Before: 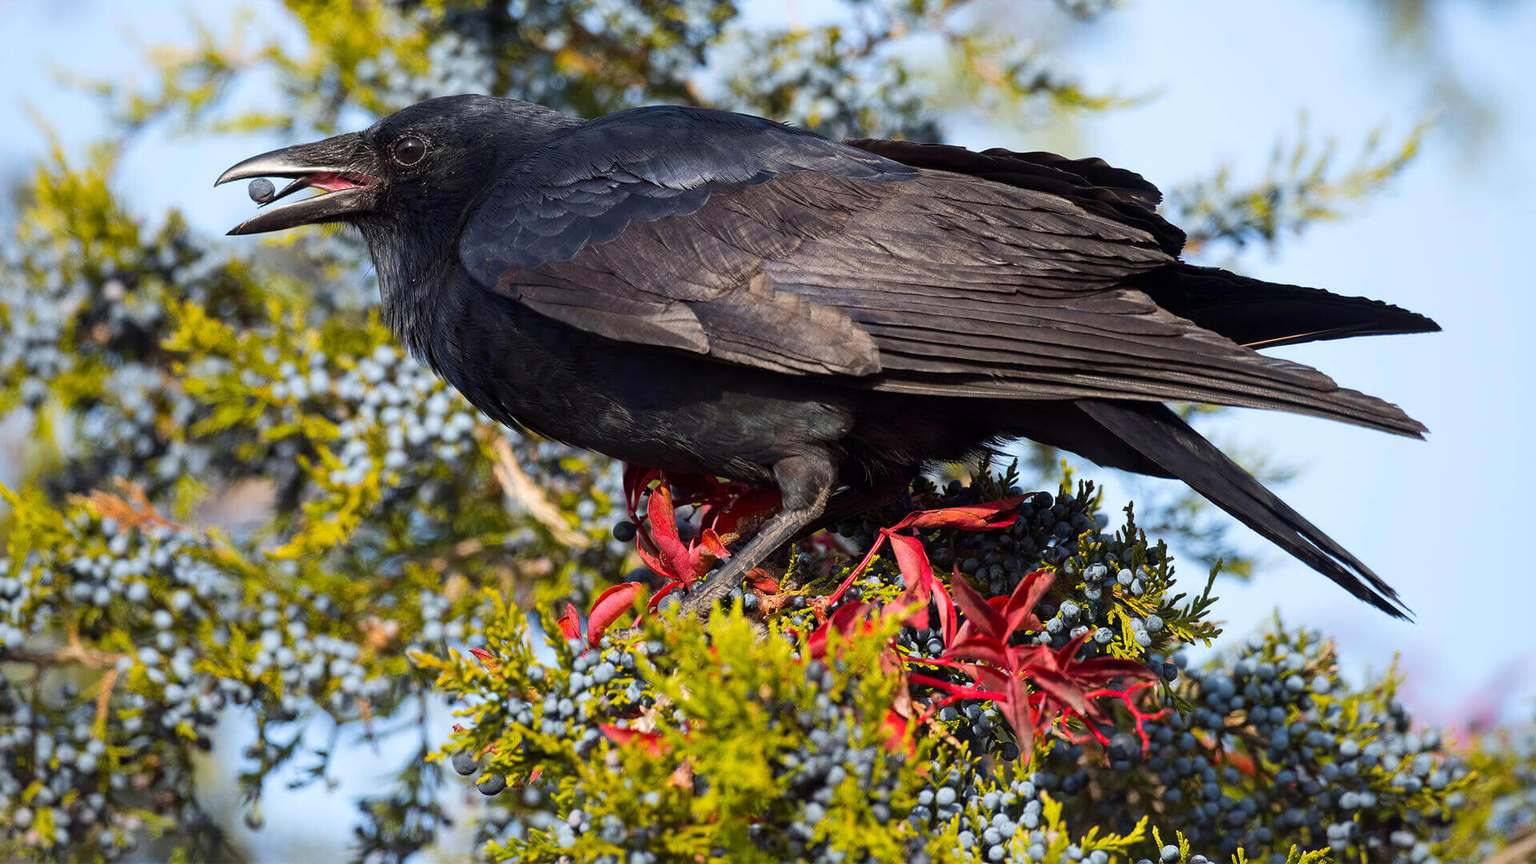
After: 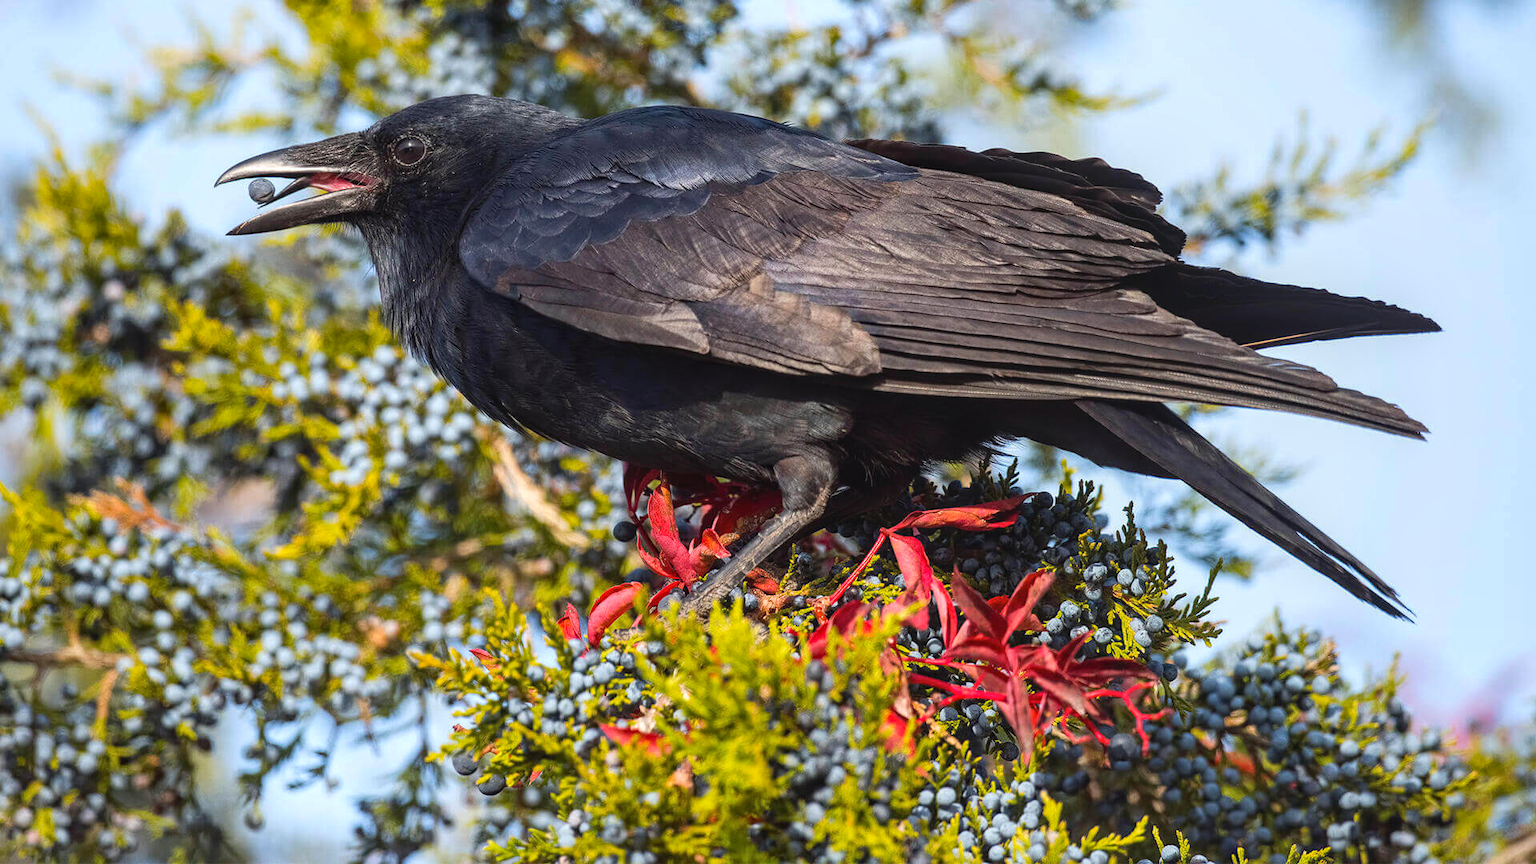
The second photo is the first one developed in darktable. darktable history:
contrast brightness saturation: contrast -0.11
exposure: exposure 0.258 EV, compensate highlight preservation false
local contrast: on, module defaults
